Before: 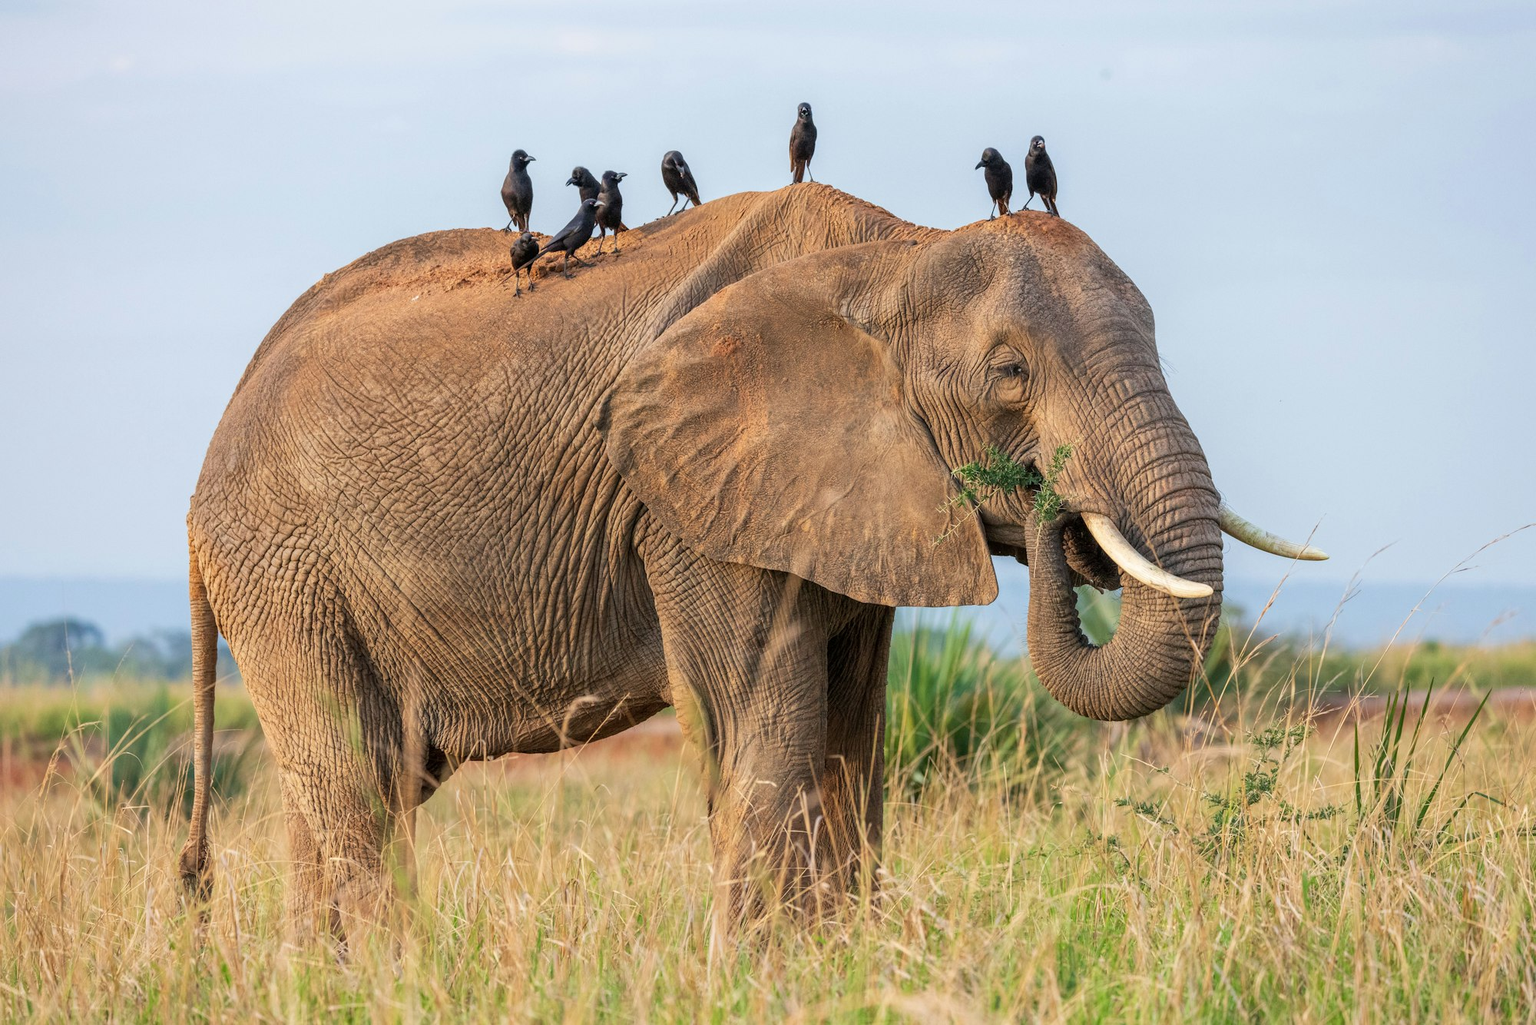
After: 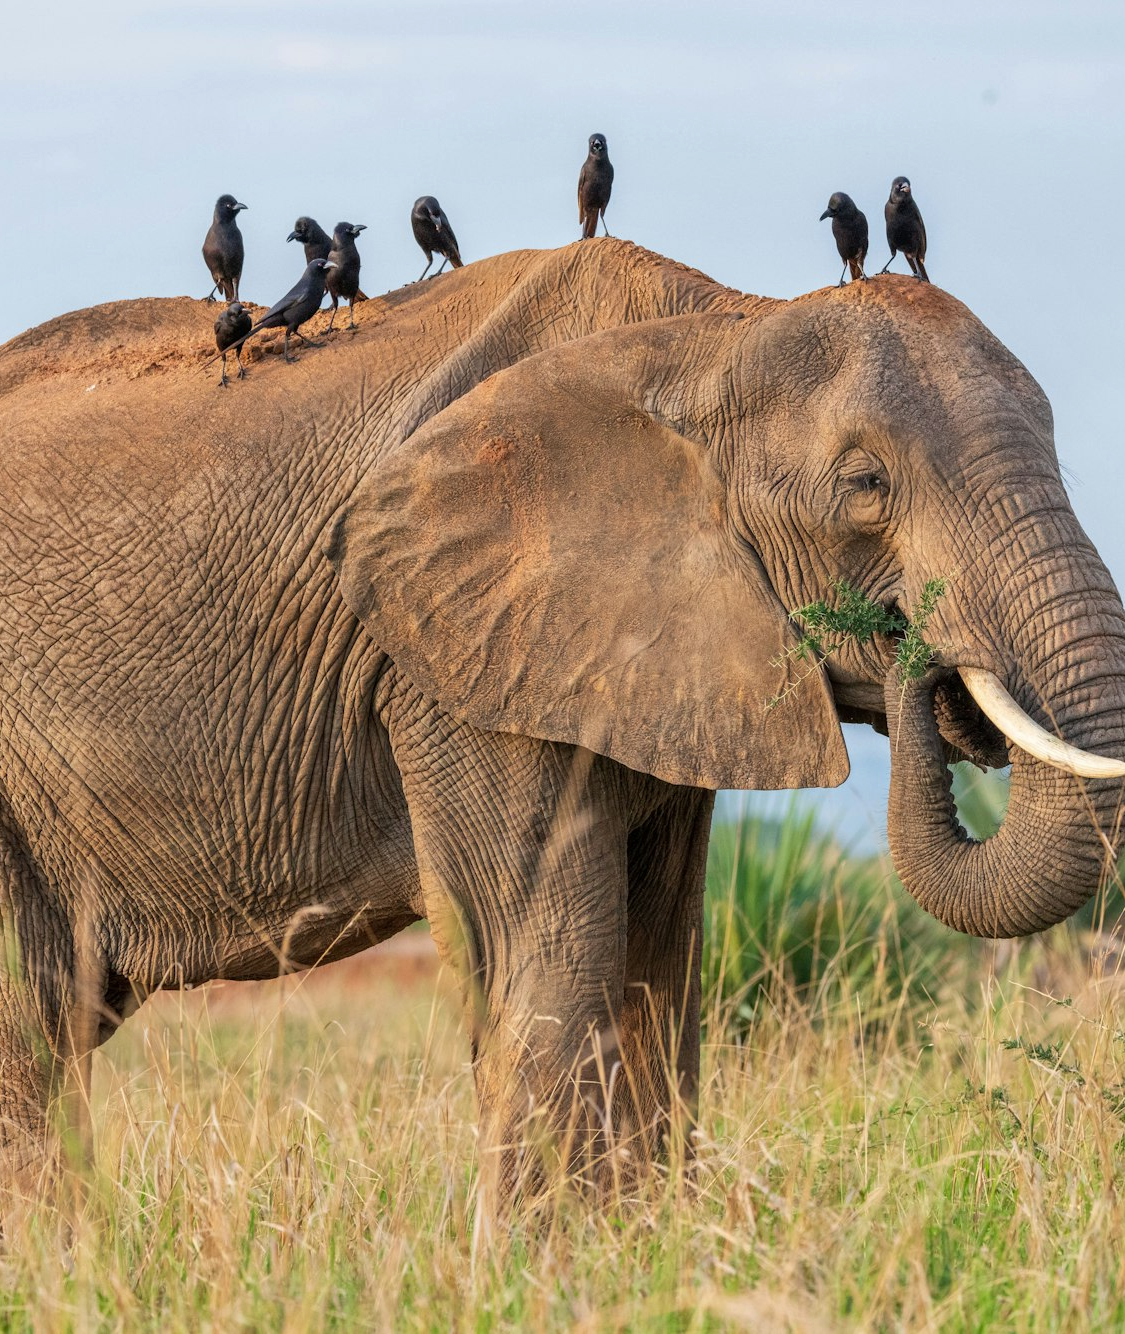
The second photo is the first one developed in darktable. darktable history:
shadows and highlights: shadows 37.27, highlights -28.18, soften with gaussian
crop and rotate: left 22.516%, right 21.234%
